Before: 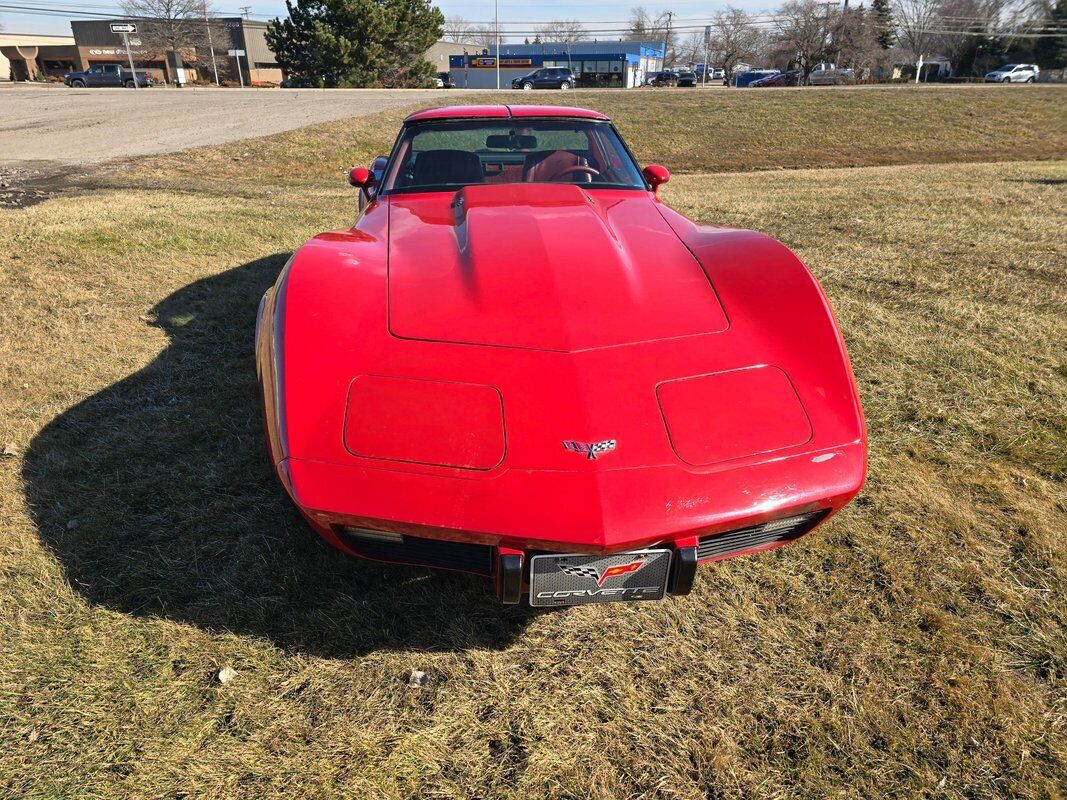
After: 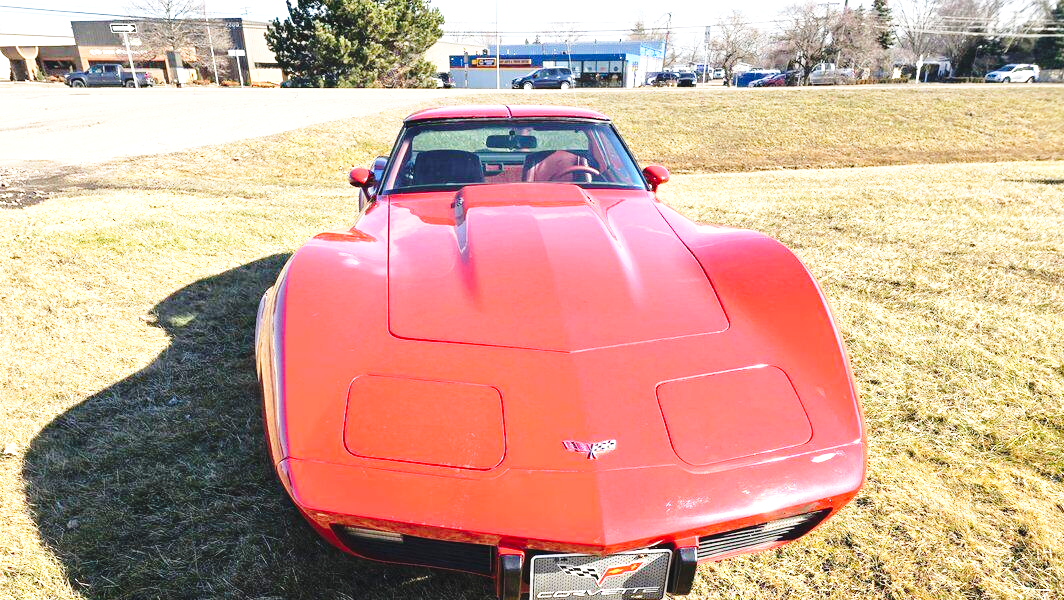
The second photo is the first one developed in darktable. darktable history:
base curve: curves: ch0 [(0, 0) (0.028, 0.03) (0.121, 0.232) (0.46, 0.748) (0.859, 0.968) (1, 1)], preserve colors none
crop: bottom 24.967%
exposure: black level correction -0.002, exposure 1.115 EV, compensate highlight preservation false
